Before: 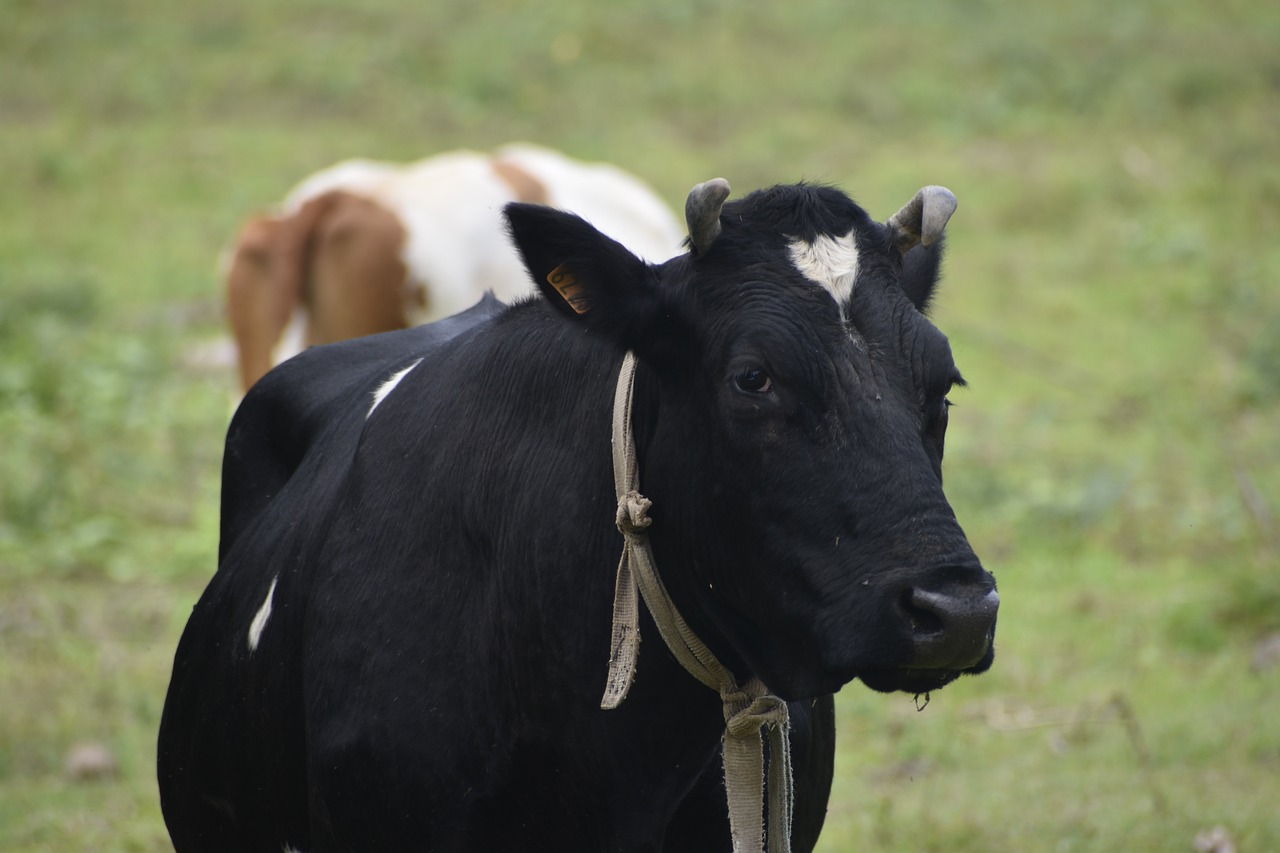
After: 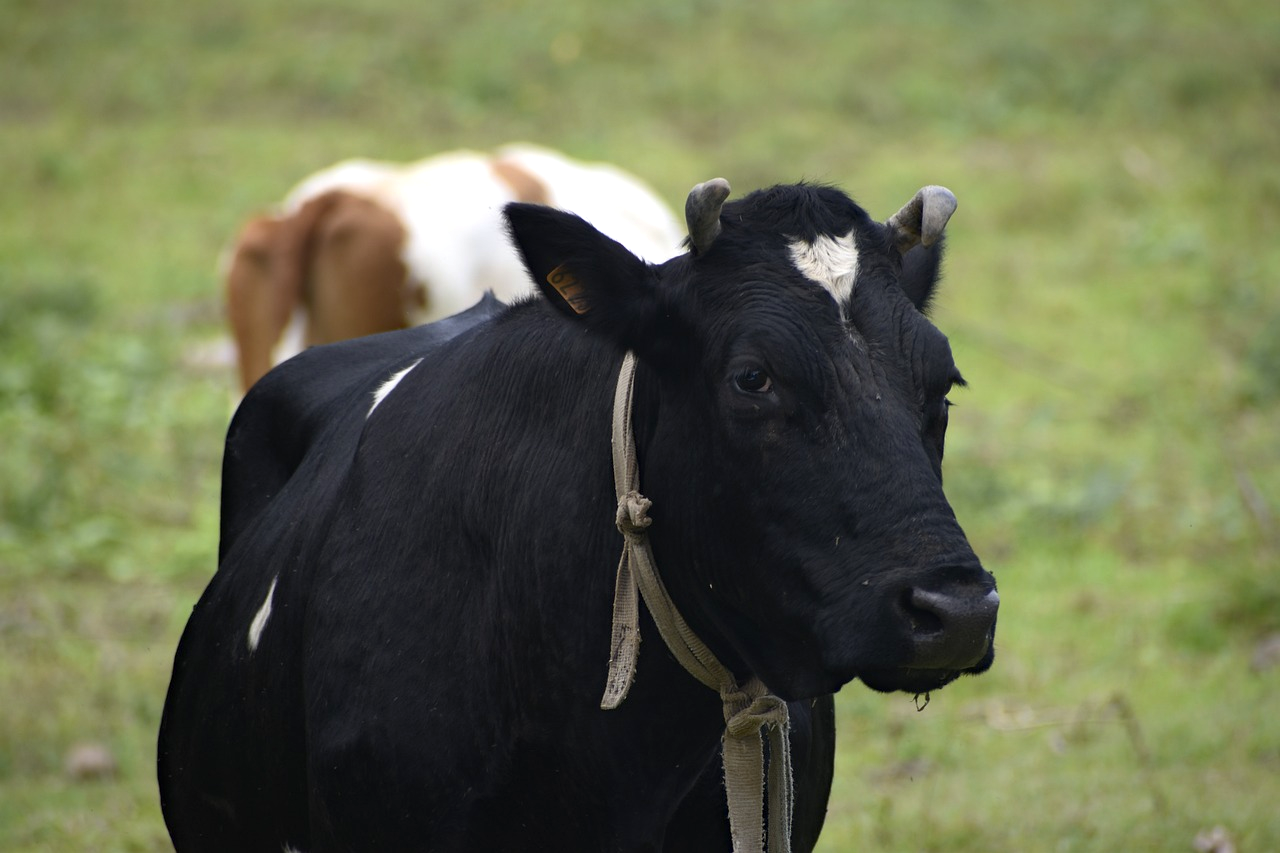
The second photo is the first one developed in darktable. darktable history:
haze removal: compatibility mode true, adaptive false
tone equalizer: -8 EV -0.001 EV, -7 EV 0.001 EV, -6 EV -0.002 EV, -5 EV -0.003 EV, -4 EV -0.062 EV, -3 EV -0.222 EV, -2 EV -0.267 EV, -1 EV 0.105 EV, +0 EV 0.303 EV
contrast equalizer: y [[0.5 ×6], [0.5 ×6], [0.5, 0.5, 0.501, 0.545, 0.707, 0.863], [0 ×6], [0 ×6]]
